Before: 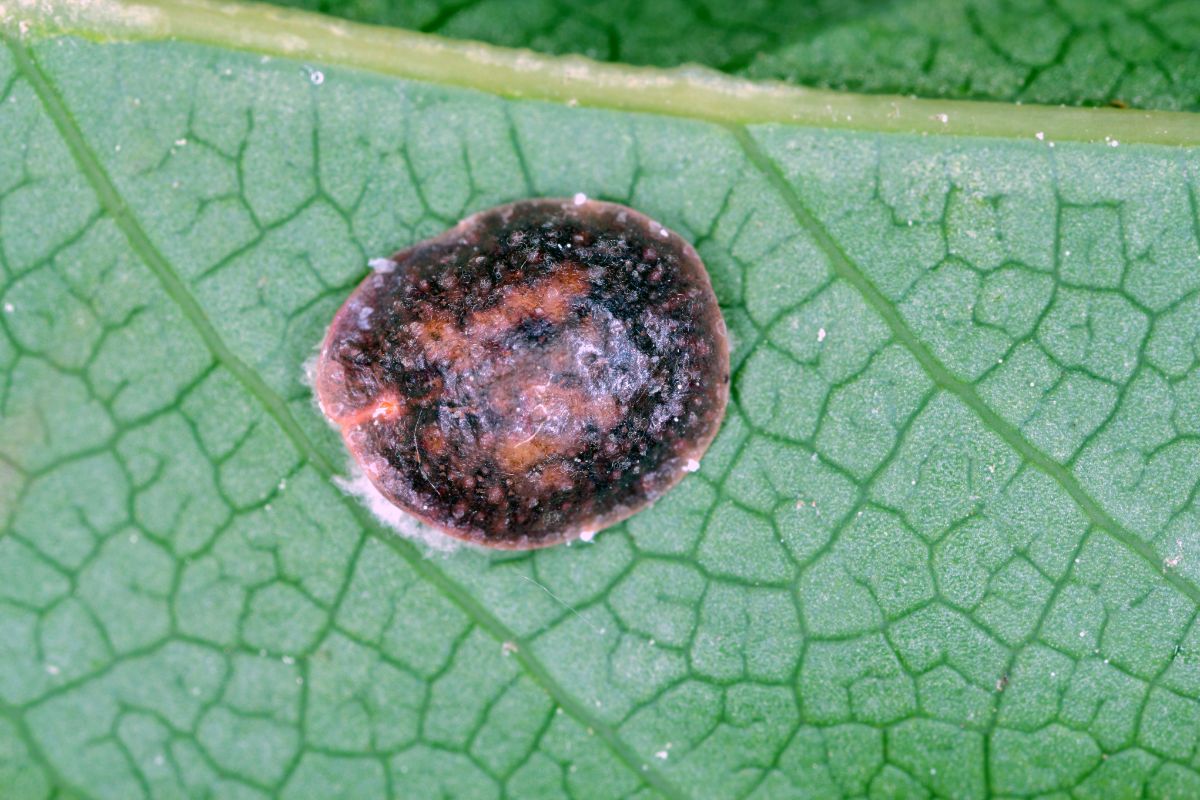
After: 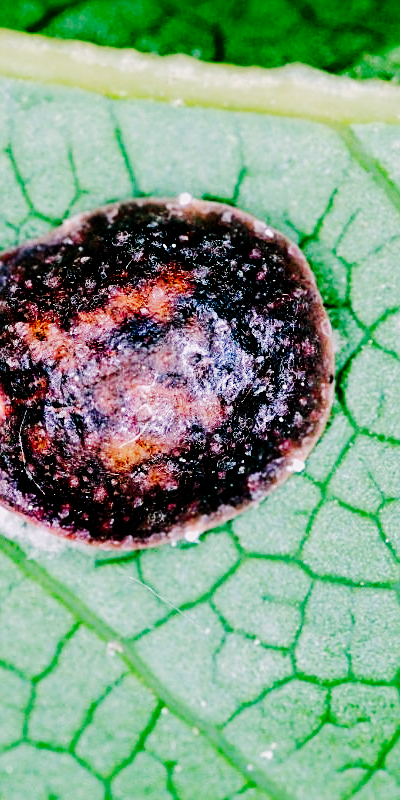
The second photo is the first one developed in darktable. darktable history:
filmic rgb: black relative exposure -5.12 EV, white relative exposure 3.95 EV, hardness 2.89, contrast 1.298, preserve chrominance no, color science v5 (2021)
crop: left 32.941%, right 33.701%
sharpen: on, module defaults
tone curve: curves: ch0 [(0, 0) (0.003, 0) (0.011, 0.001) (0.025, 0.003) (0.044, 0.005) (0.069, 0.011) (0.1, 0.021) (0.136, 0.035) (0.177, 0.079) (0.224, 0.134) (0.277, 0.219) (0.335, 0.315) (0.399, 0.42) (0.468, 0.529) (0.543, 0.636) (0.623, 0.727) (0.709, 0.805) (0.801, 0.88) (0.898, 0.957) (1, 1)], preserve colors none
